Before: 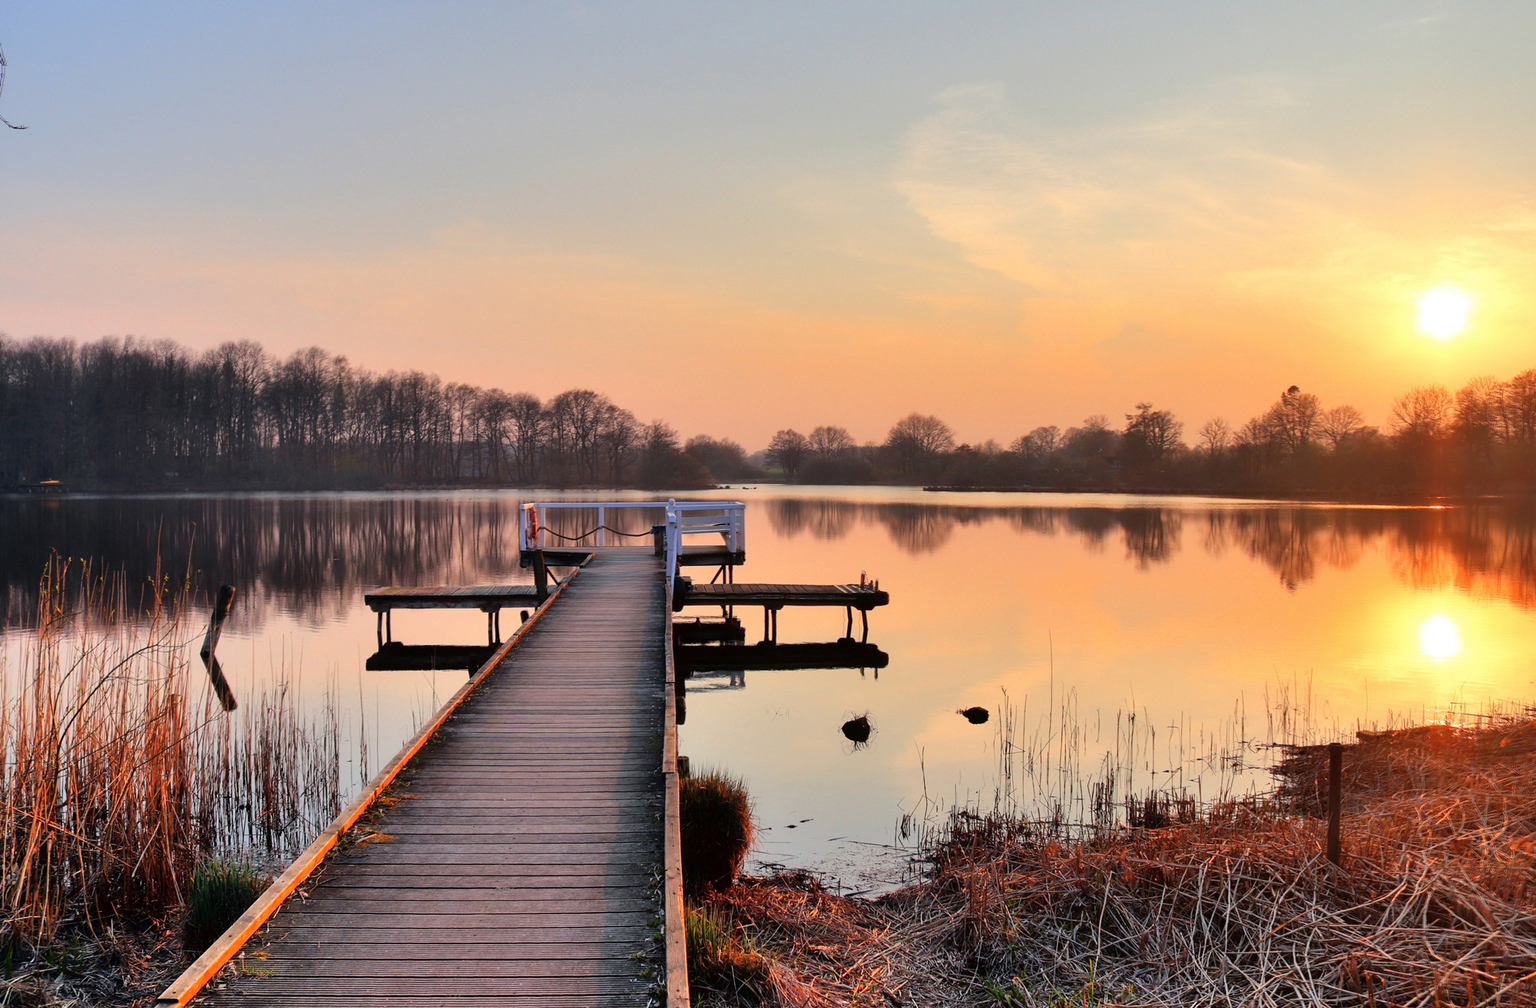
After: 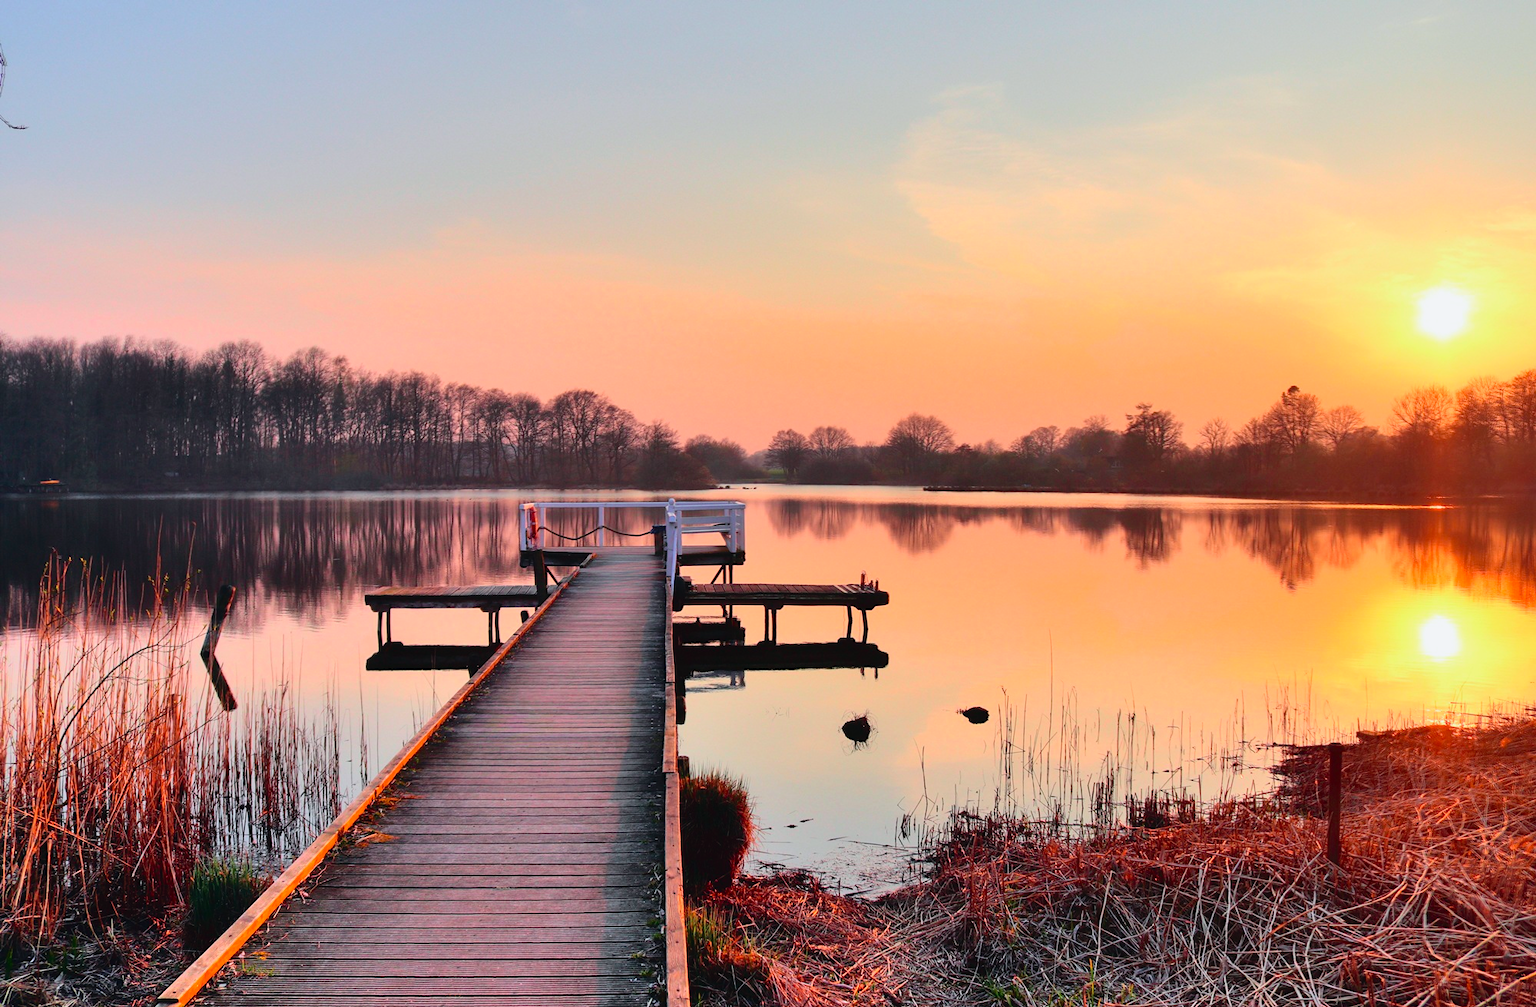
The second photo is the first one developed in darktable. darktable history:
color balance: output saturation 110%
tone curve: curves: ch0 [(0, 0.025) (0.15, 0.143) (0.452, 0.486) (0.751, 0.788) (1, 0.961)]; ch1 [(0, 0) (0.43, 0.408) (0.476, 0.469) (0.497, 0.494) (0.546, 0.571) (0.566, 0.607) (0.62, 0.657) (1, 1)]; ch2 [(0, 0) (0.386, 0.397) (0.505, 0.498) (0.547, 0.546) (0.579, 0.58) (1, 1)], color space Lab, independent channels, preserve colors none
white balance: emerald 1
